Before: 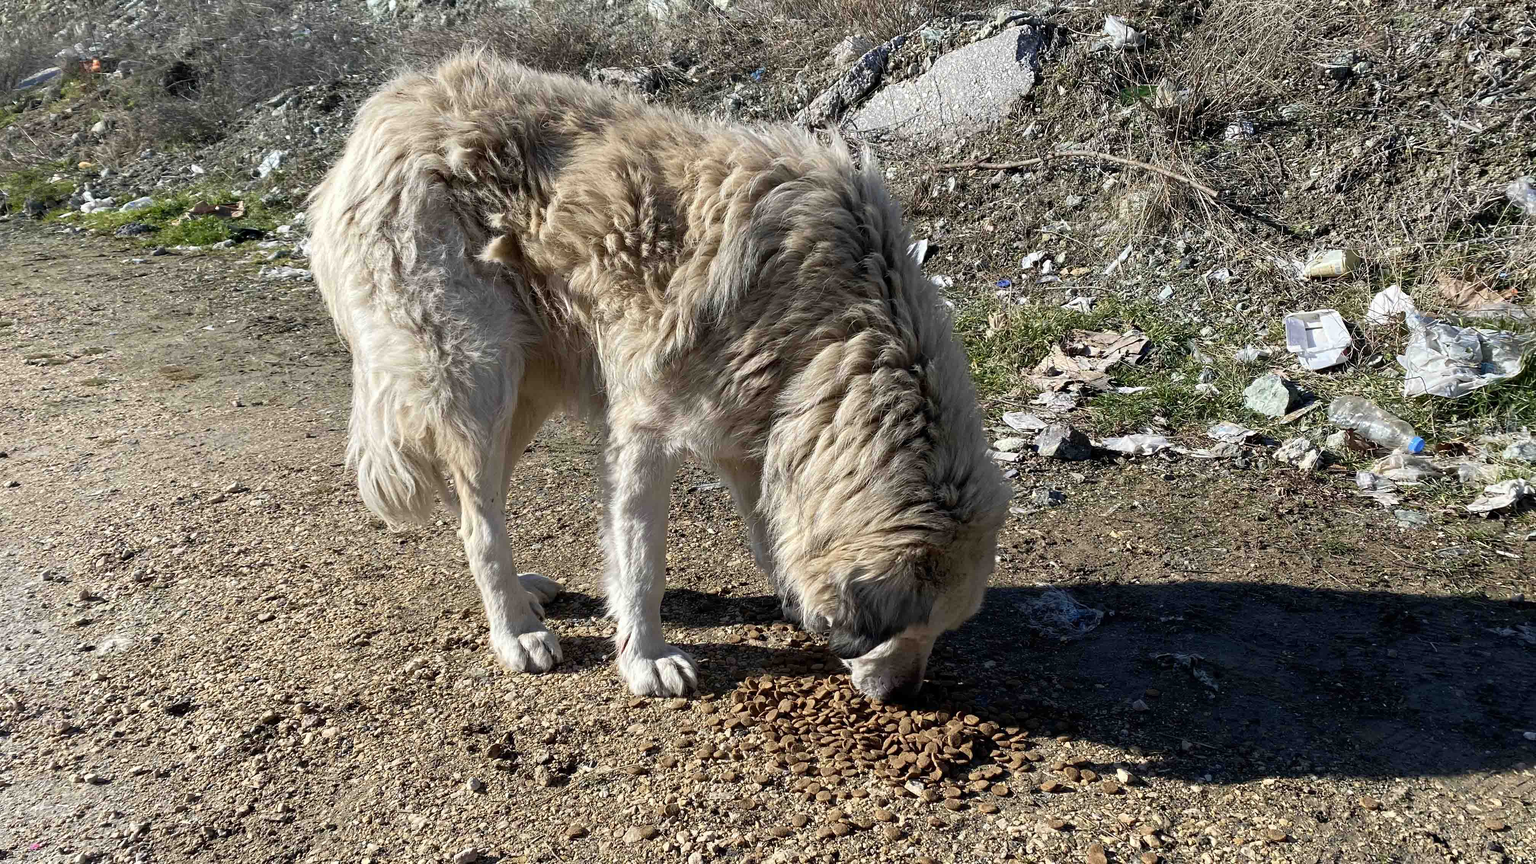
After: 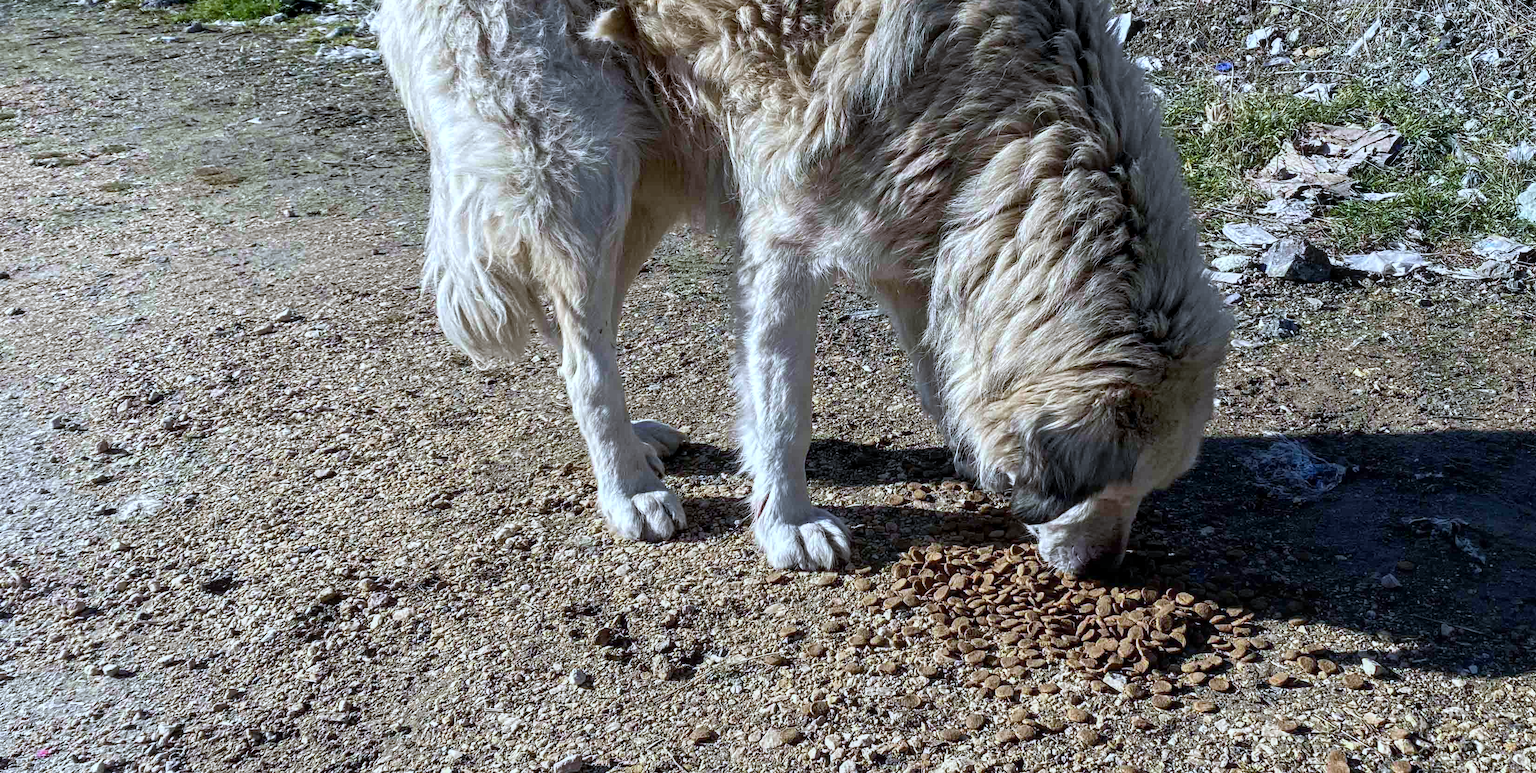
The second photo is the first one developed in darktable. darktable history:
white balance: red 0.926, green 1.003, blue 1.133
crop: top 26.531%, right 17.959%
local contrast: on, module defaults
